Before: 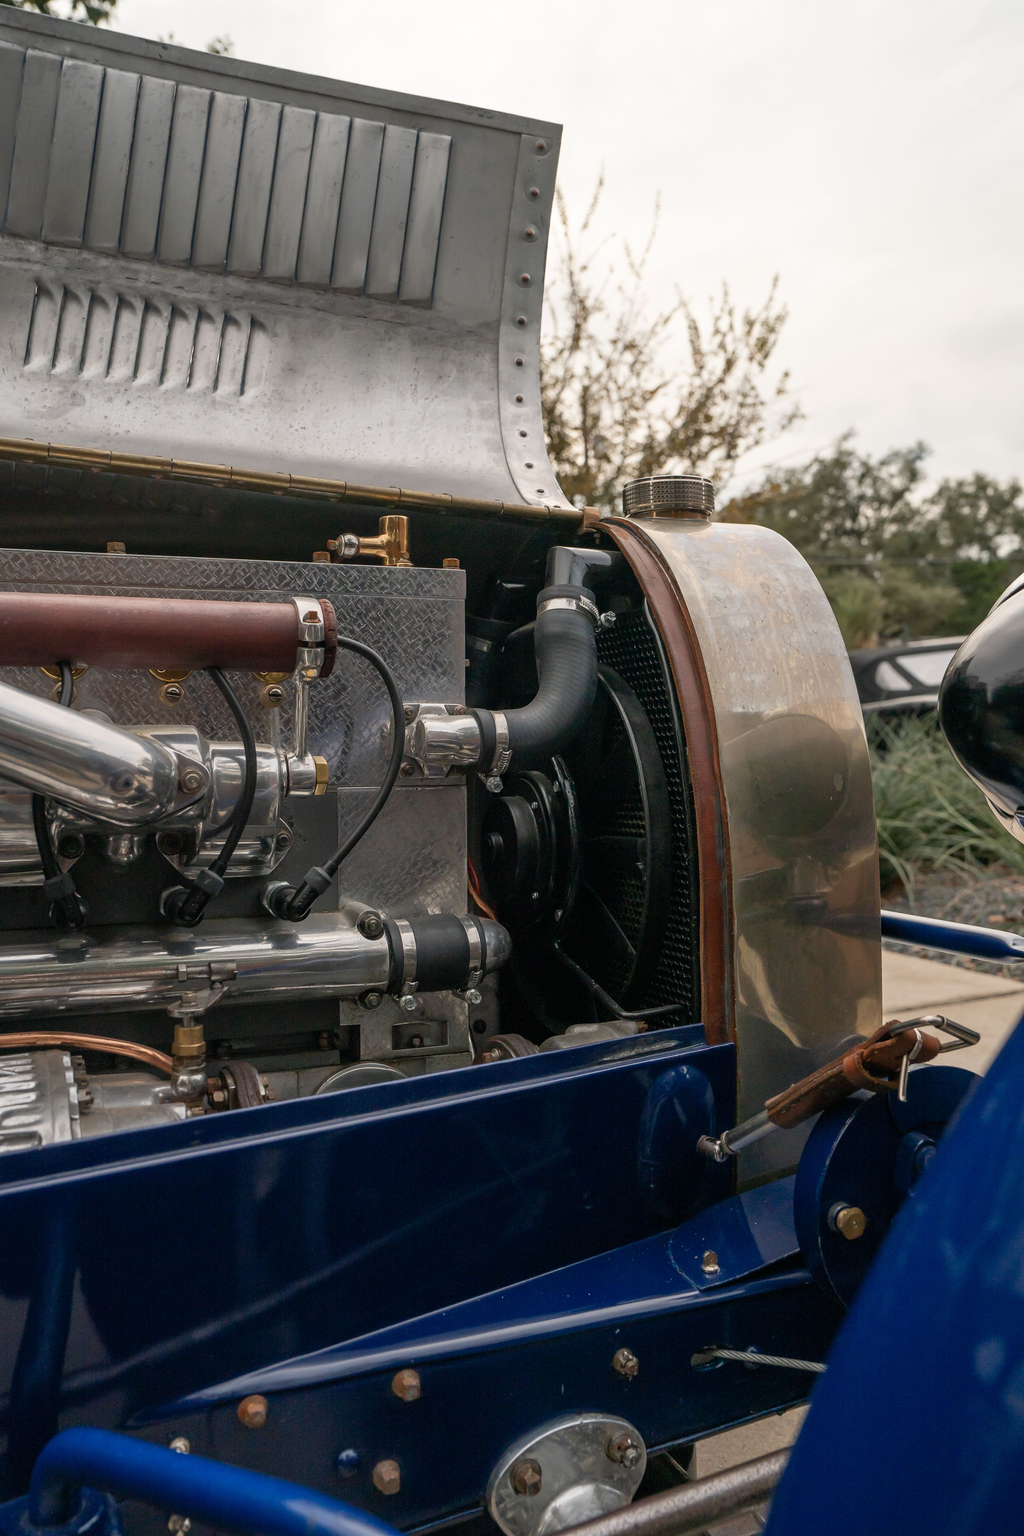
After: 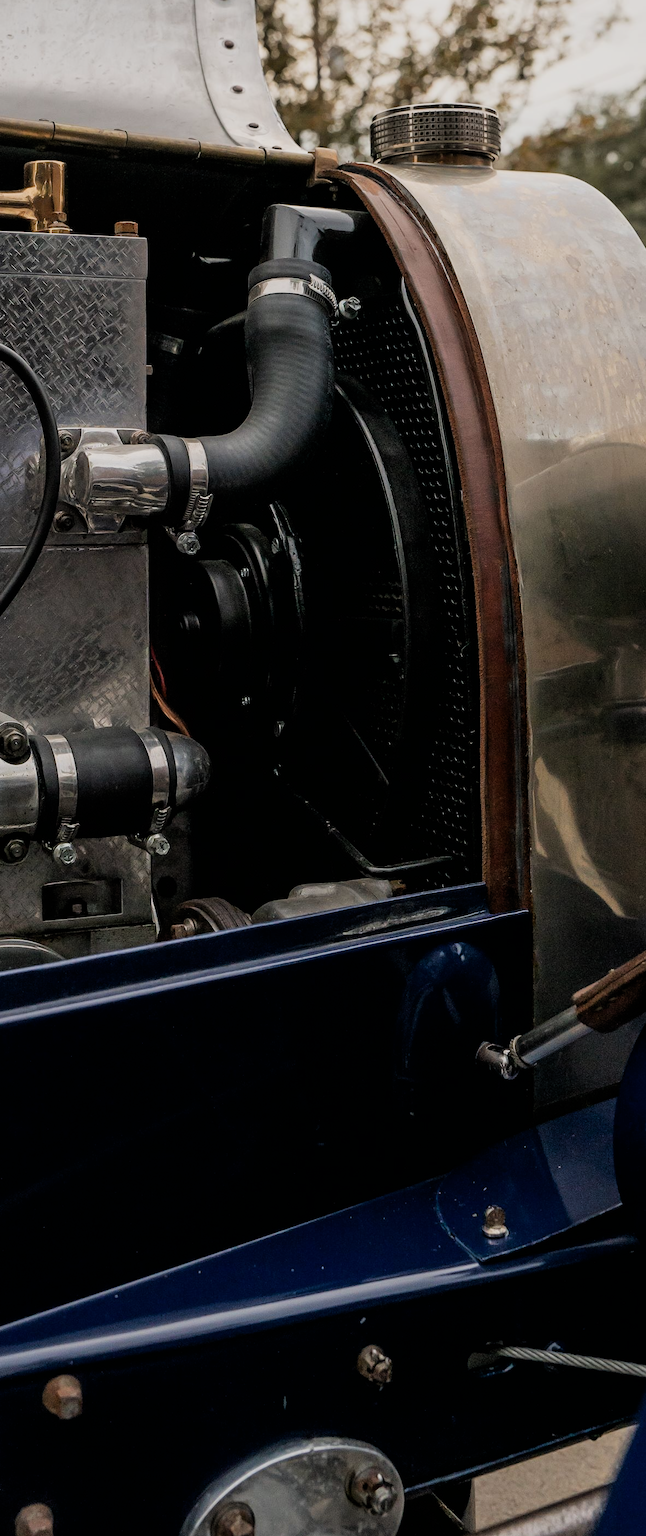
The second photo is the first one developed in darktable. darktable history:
crop: left 35.432%, top 26.233%, right 20.145%, bottom 3.432%
filmic rgb: black relative exposure -5 EV, hardness 2.88, contrast 1.2, highlights saturation mix -30%
